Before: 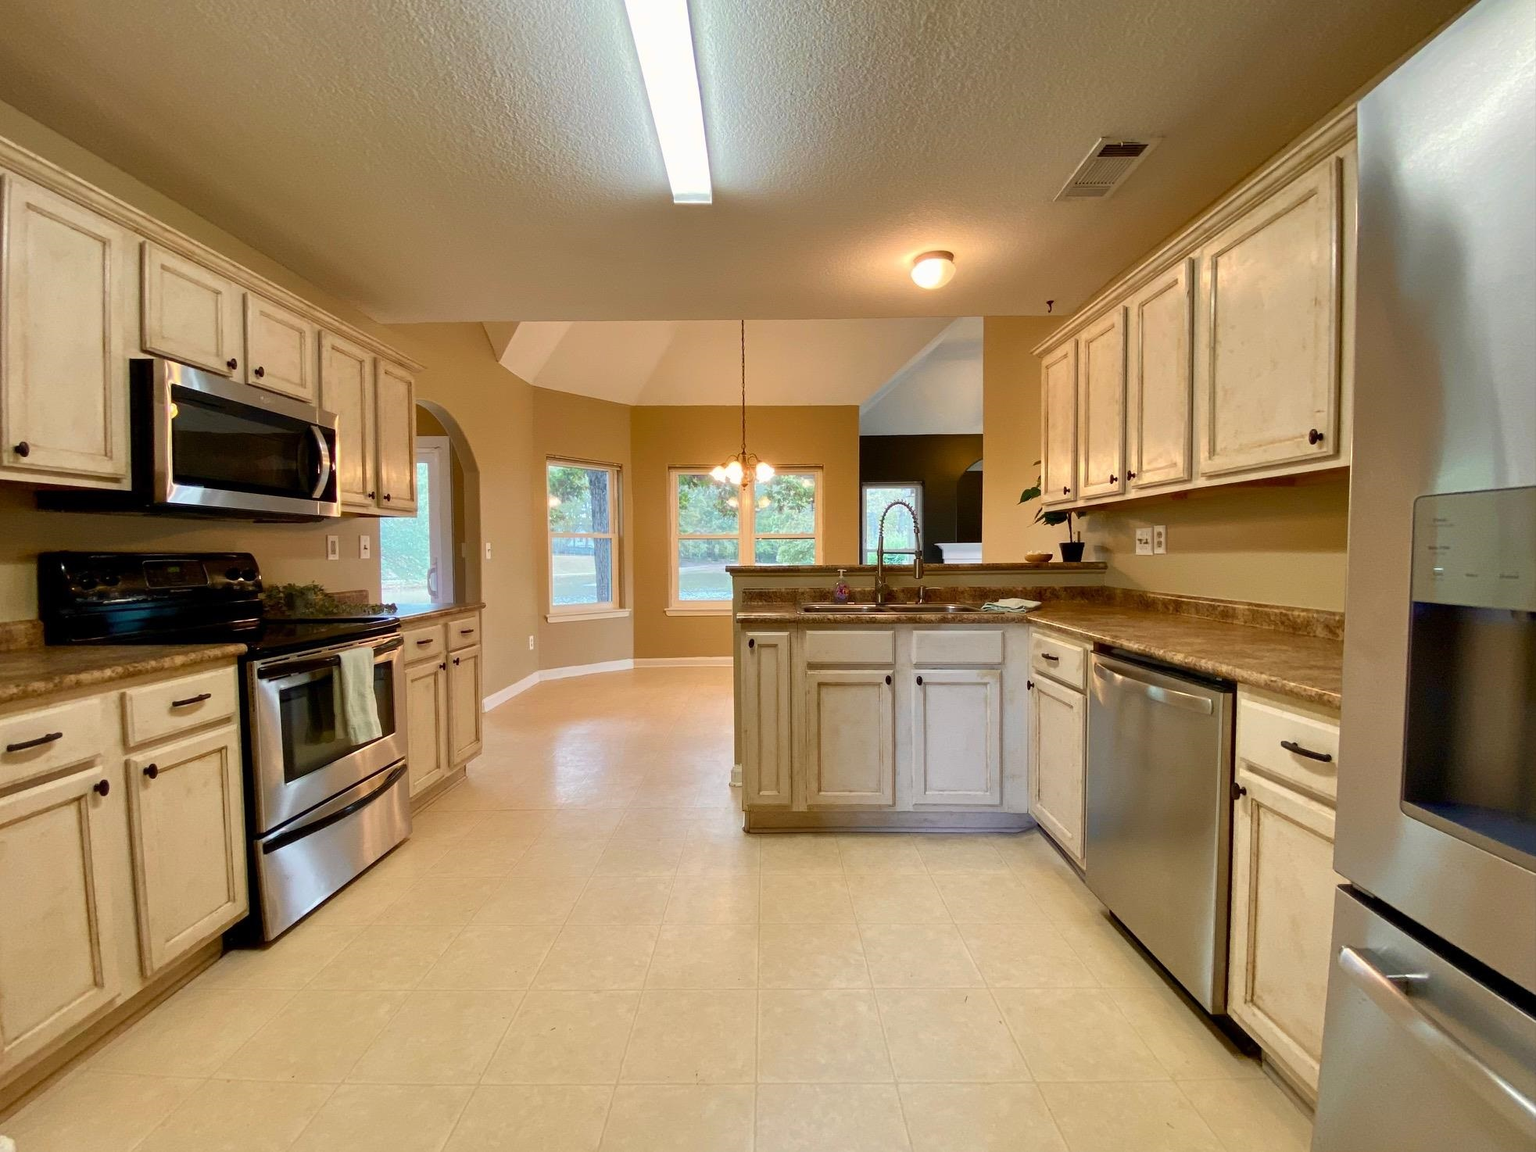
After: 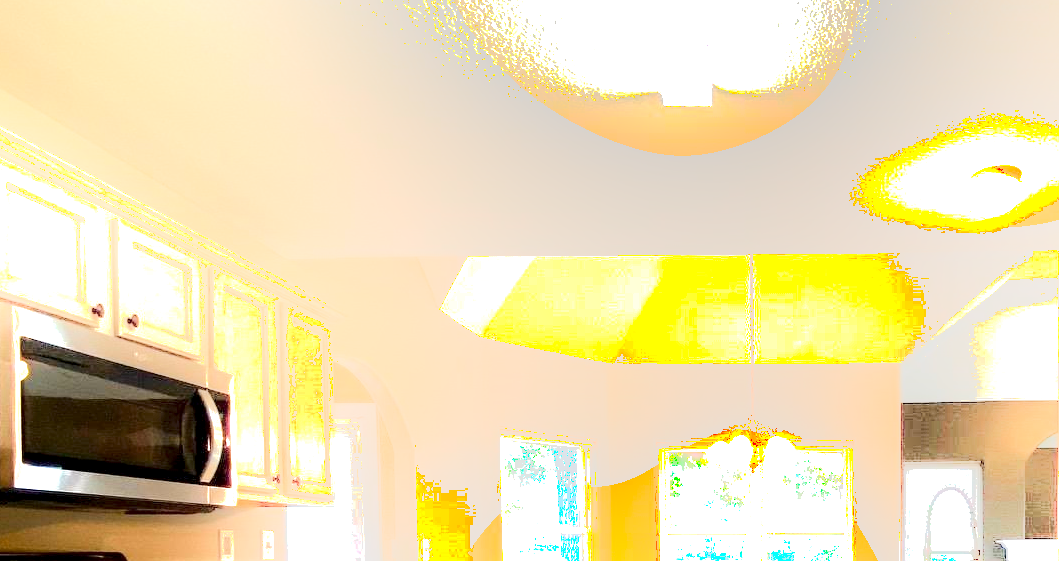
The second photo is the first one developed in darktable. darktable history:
local contrast: highlights 62%, shadows 115%, detail 107%, midtone range 0.535
tone equalizer: edges refinement/feathering 500, mask exposure compensation -1.57 EV, preserve details no
shadows and highlights: shadows -89.8, highlights 91.59, soften with gaussian
crop: left 10.153%, top 10.574%, right 35.953%, bottom 51.309%
exposure: black level correction 0, exposure 1.698 EV, compensate highlight preservation false
